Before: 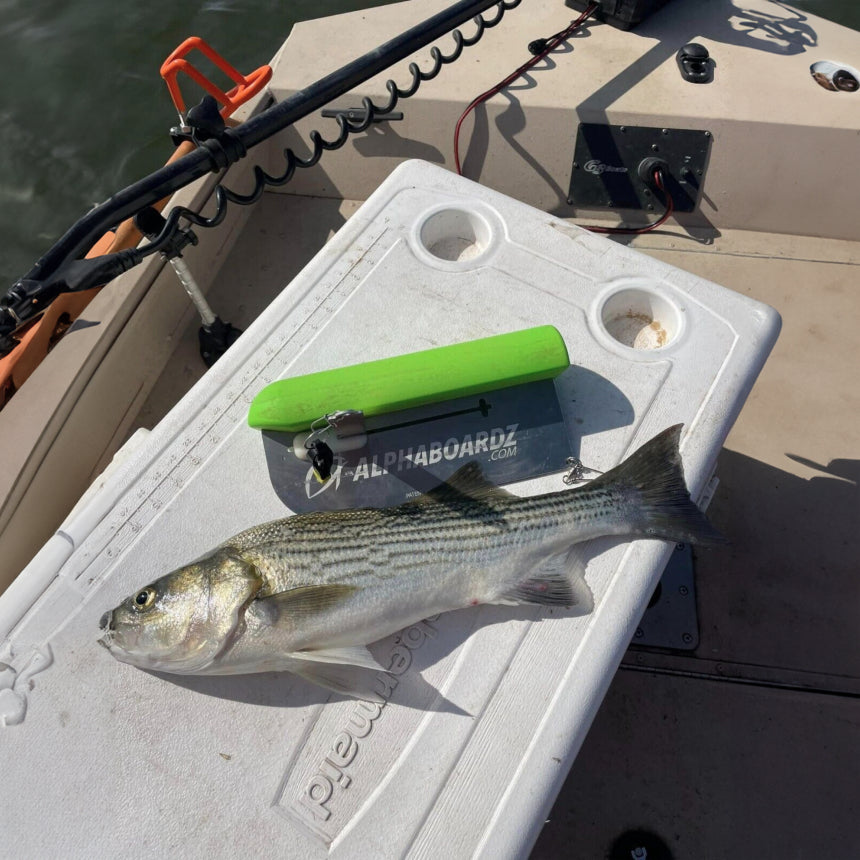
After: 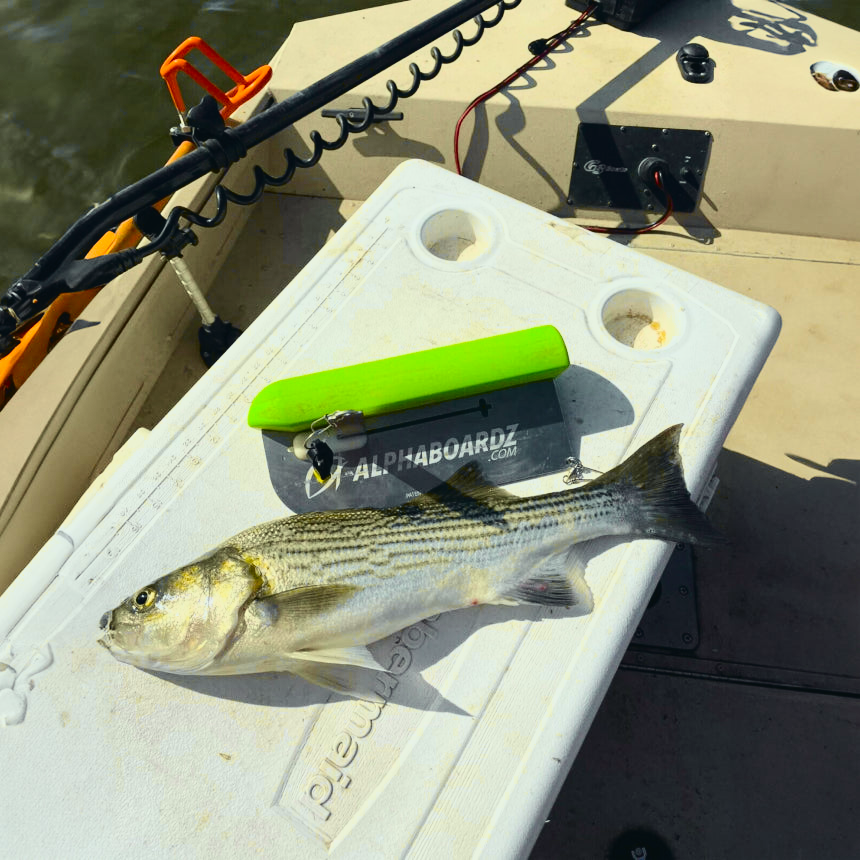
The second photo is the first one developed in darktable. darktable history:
color balance rgb: perceptual saturation grading › global saturation 34.05%, global vibrance 5.56%
tone curve: curves: ch0 [(0, 0.029) (0.087, 0.084) (0.227, 0.239) (0.46, 0.576) (0.657, 0.796) (0.861, 0.932) (0.997, 0.951)]; ch1 [(0, 0) (0.353, 0.344) (0.45, 0.46) (0.502, 0.494) (0.534, 0.523) (0.573, 0.576) (0.602, 0.631) (0.647, 0.669) (1, 1)]; ch2 [(0, 0) (0.333, 0.346) (0.385, 0.395) (0.44, 0.466) (0.5, 0.493) (0.521, 0.56) (0.553, 0.579) (0.573, 0.599) (0.667, 0.777) (1, 1)], color space Lab, independent channels, preserve colors none
color correction: highlights a* -4.28, highlights b* 6.53
